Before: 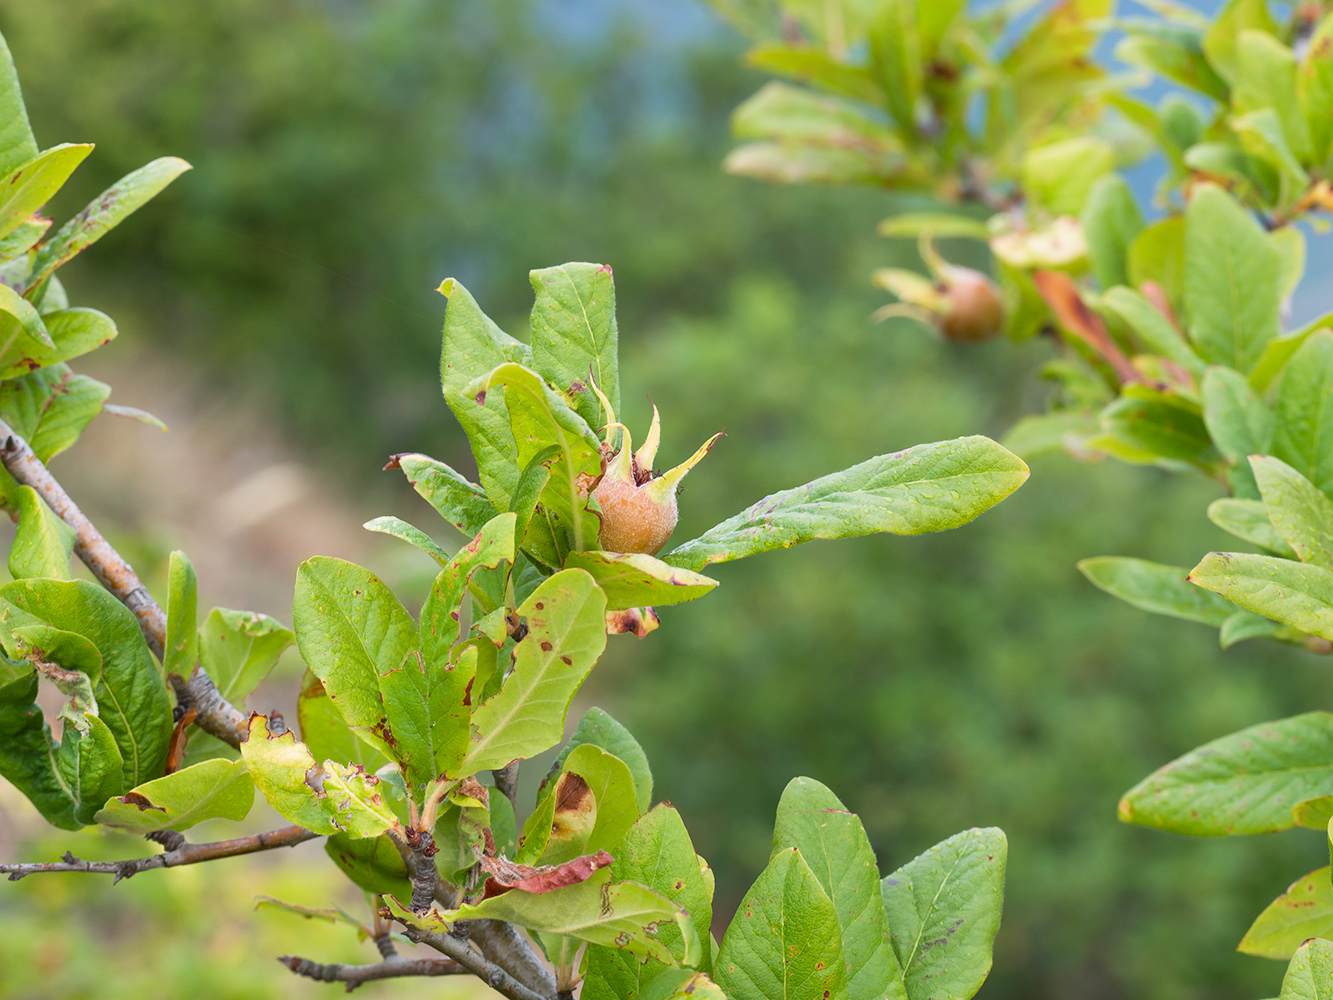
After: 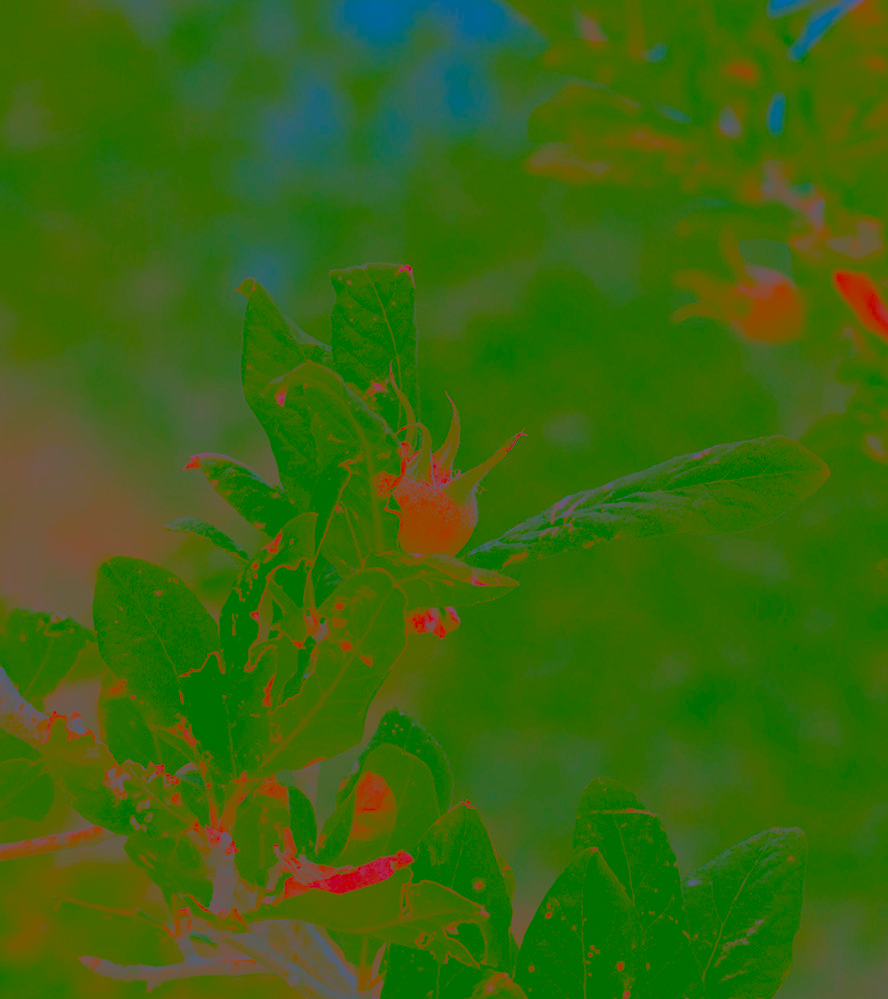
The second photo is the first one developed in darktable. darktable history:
crop and rotate: left 15.055%, right 18.278%
contrast brightness saturation: contrast -0.99, brightness -0.17, saturation 0.75
